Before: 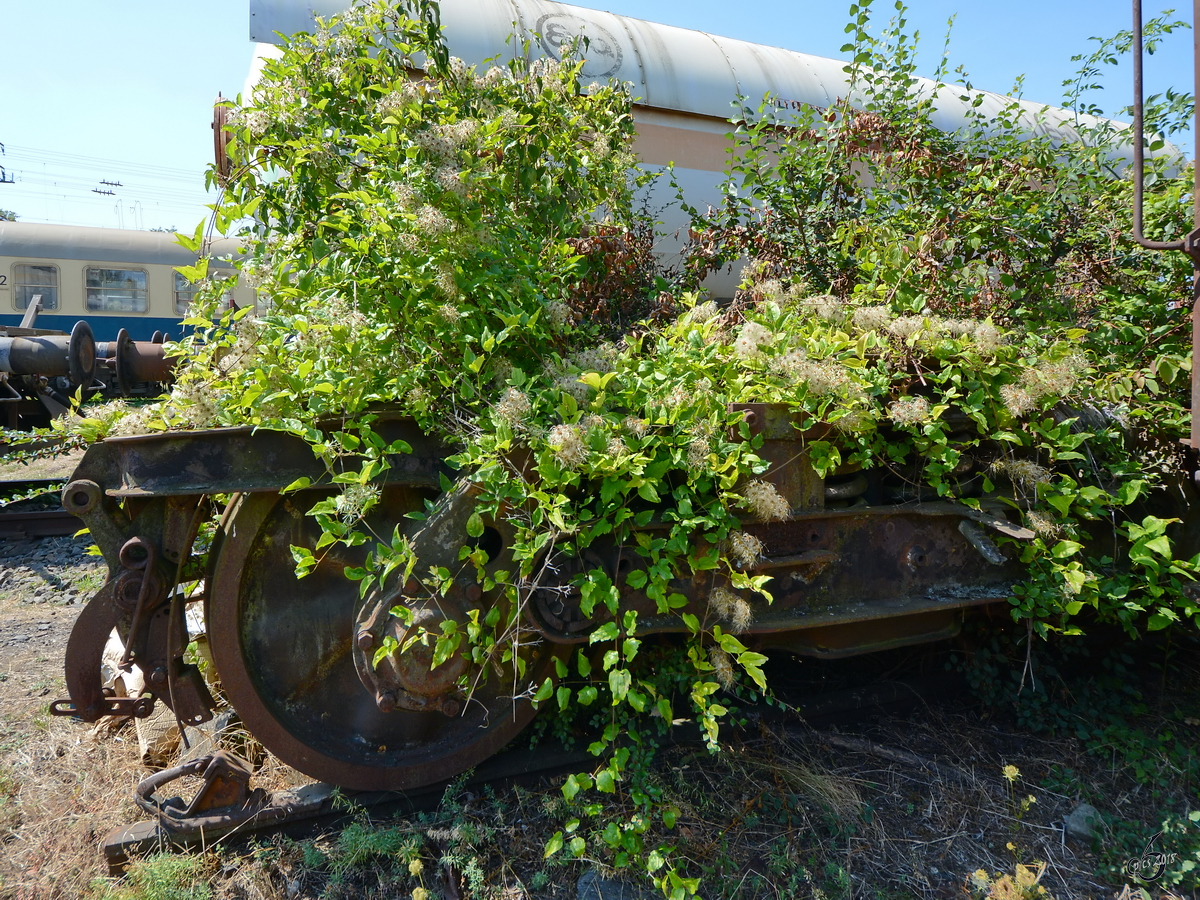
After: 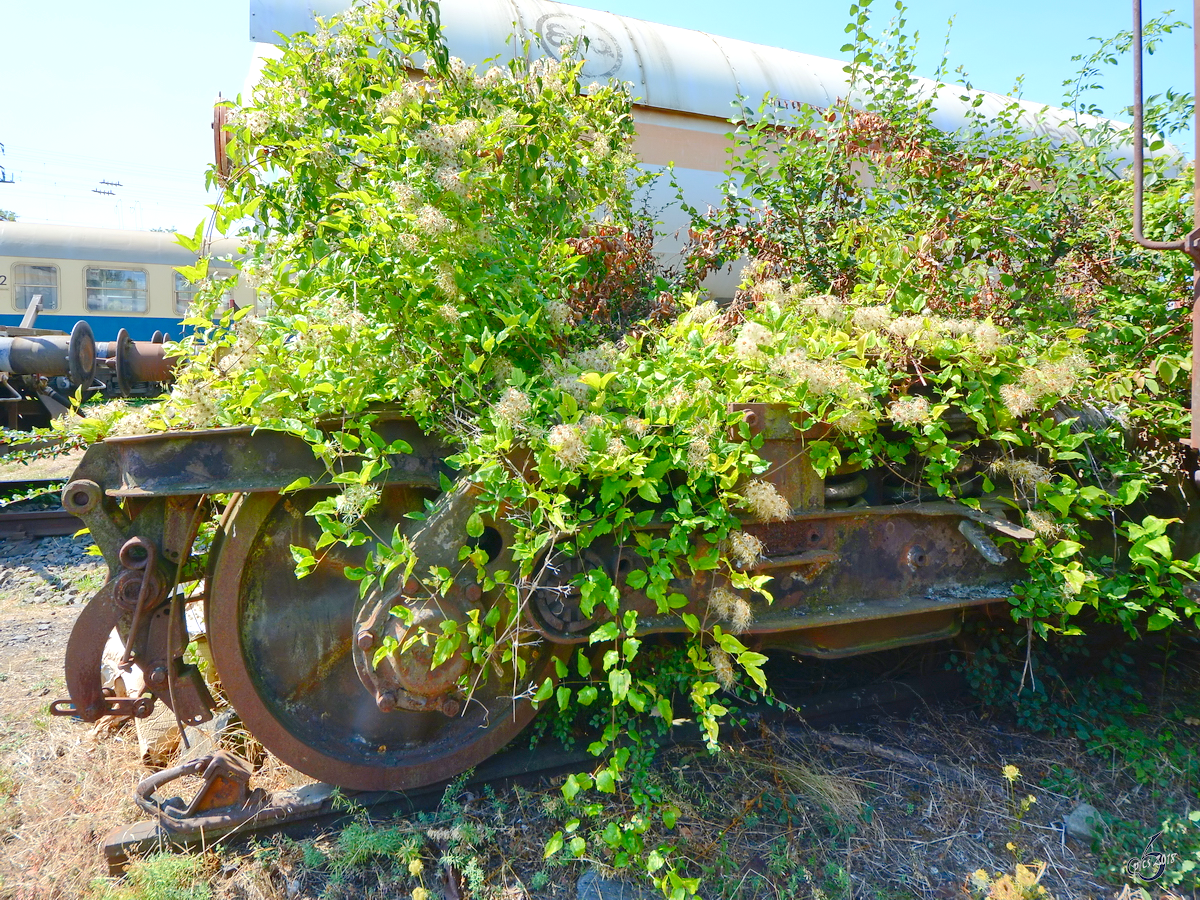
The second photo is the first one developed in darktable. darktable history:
levels: levels [0, 0.397, 0.955]
exposure: exposure 0.177 EV, compensate highlight preservation false
